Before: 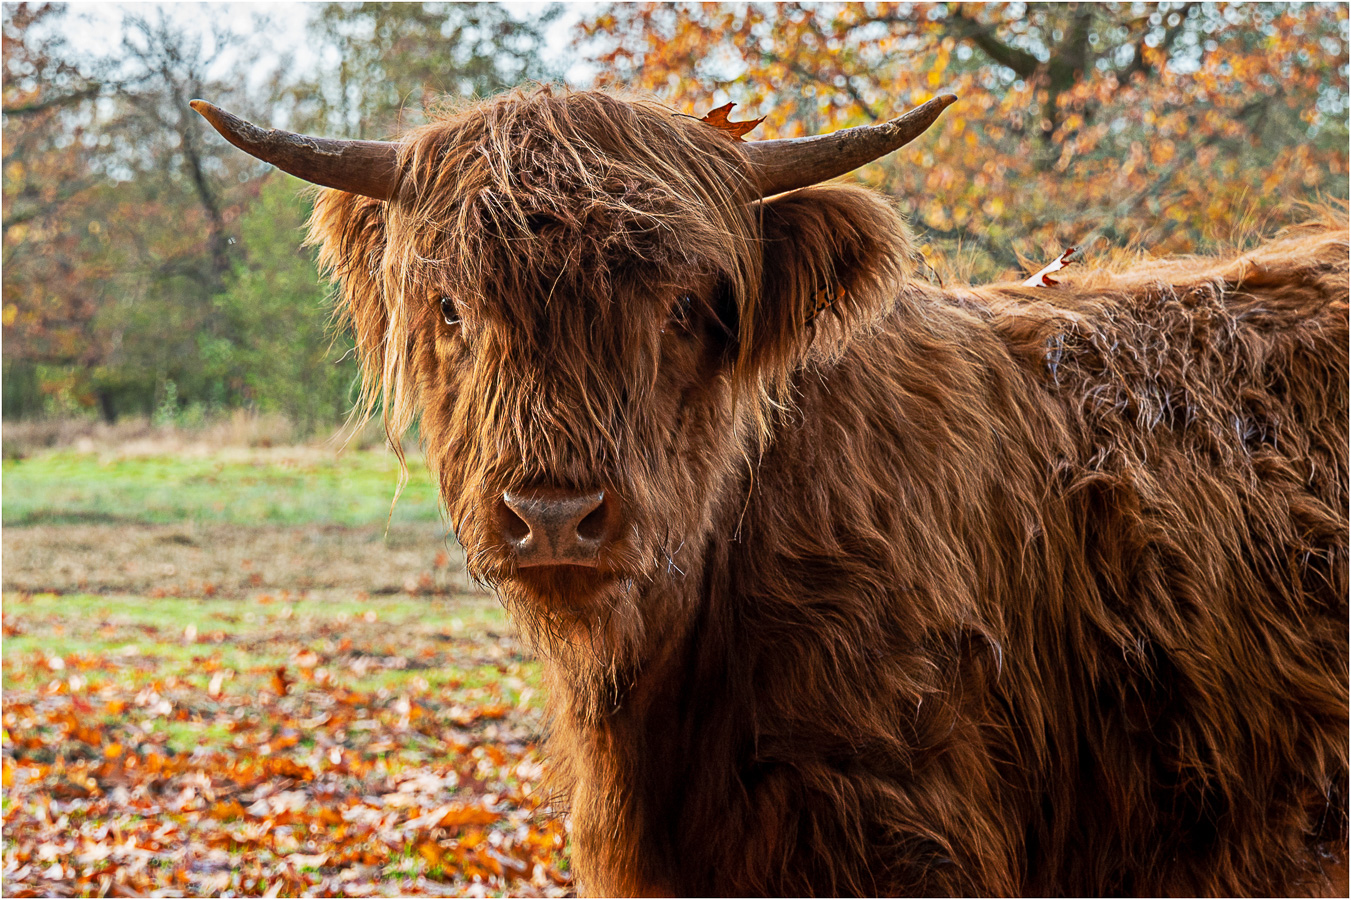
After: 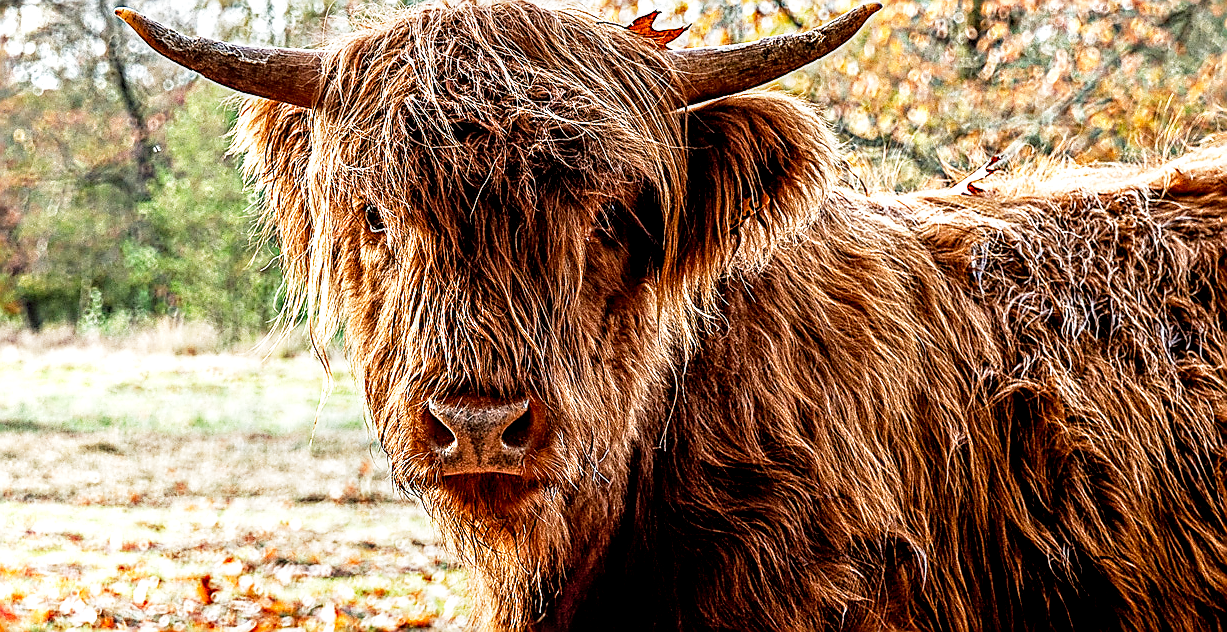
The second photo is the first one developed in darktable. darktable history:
crop: left 5.596%, top 10.314%, right 3.534%, bottom 19.395%
filmic rgb: middle gray luminance 10%, black relative exposure -8.61 EV, white relative exposure 3.3 EV, threshold 6 EV, target black luminance 0%, hardness 5.2, latitude 44.69%, contrast 1.302, highlights saturation mix 5%, shadows ↔ highlights balance 24.64%, add noise in highlights 0, preserve chrominance no, color science v3 (2019), use custom middle-gray values true, iterations of high-quality reconstruction 0, contrast in highlights soft, enable highlight reconstruction true
local contrast: detail 150%
sharpen: radius 1.4, amount 1.25, threshold 0.7
